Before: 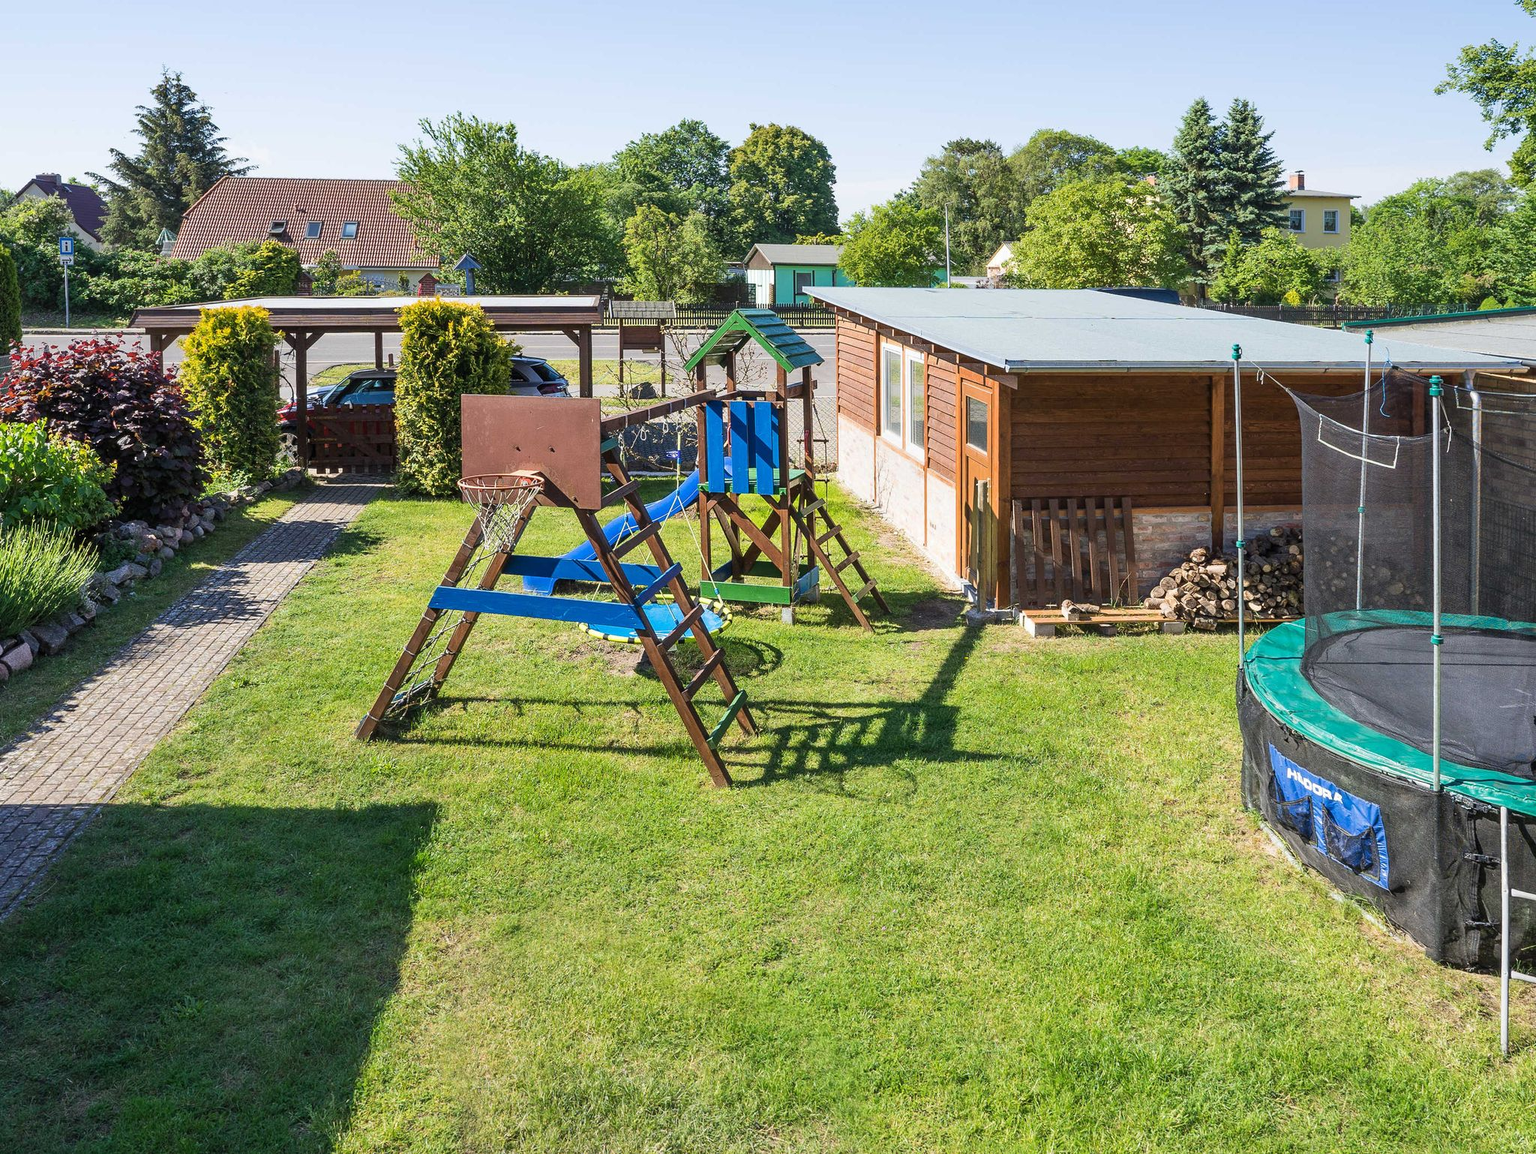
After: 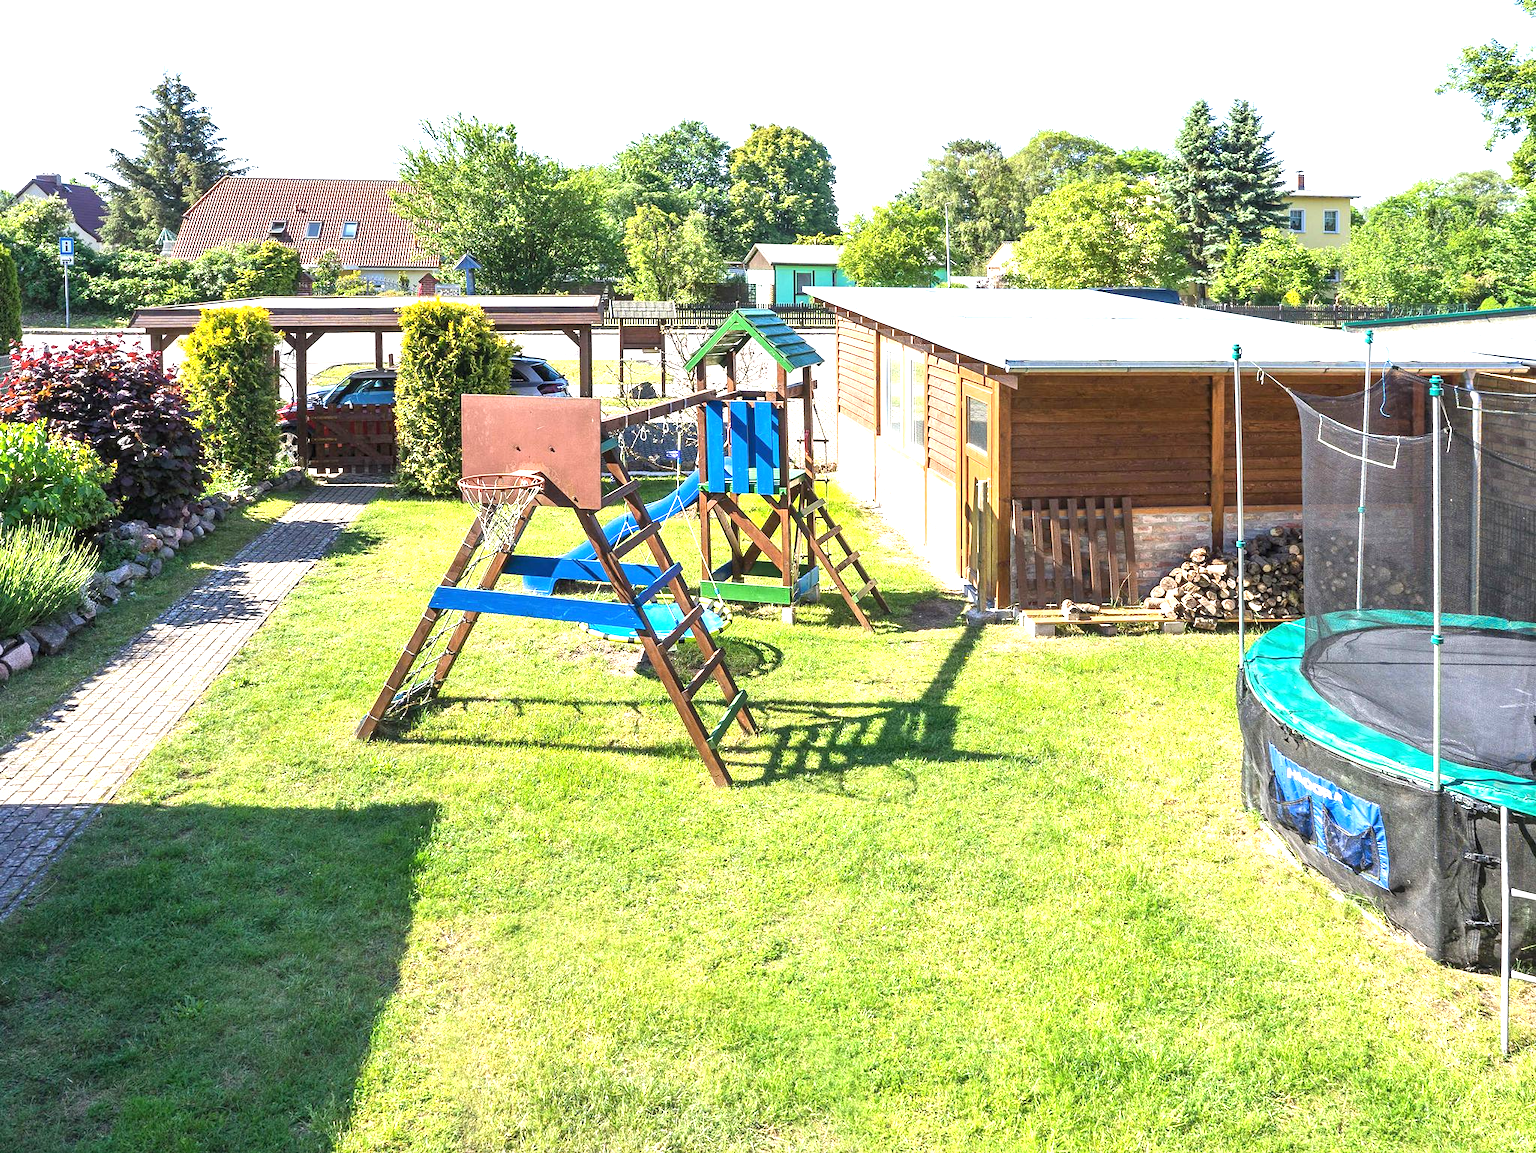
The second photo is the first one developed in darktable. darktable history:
exposure: black level correction 0, exposure 1.182 EV, compensate highlight preservation false
